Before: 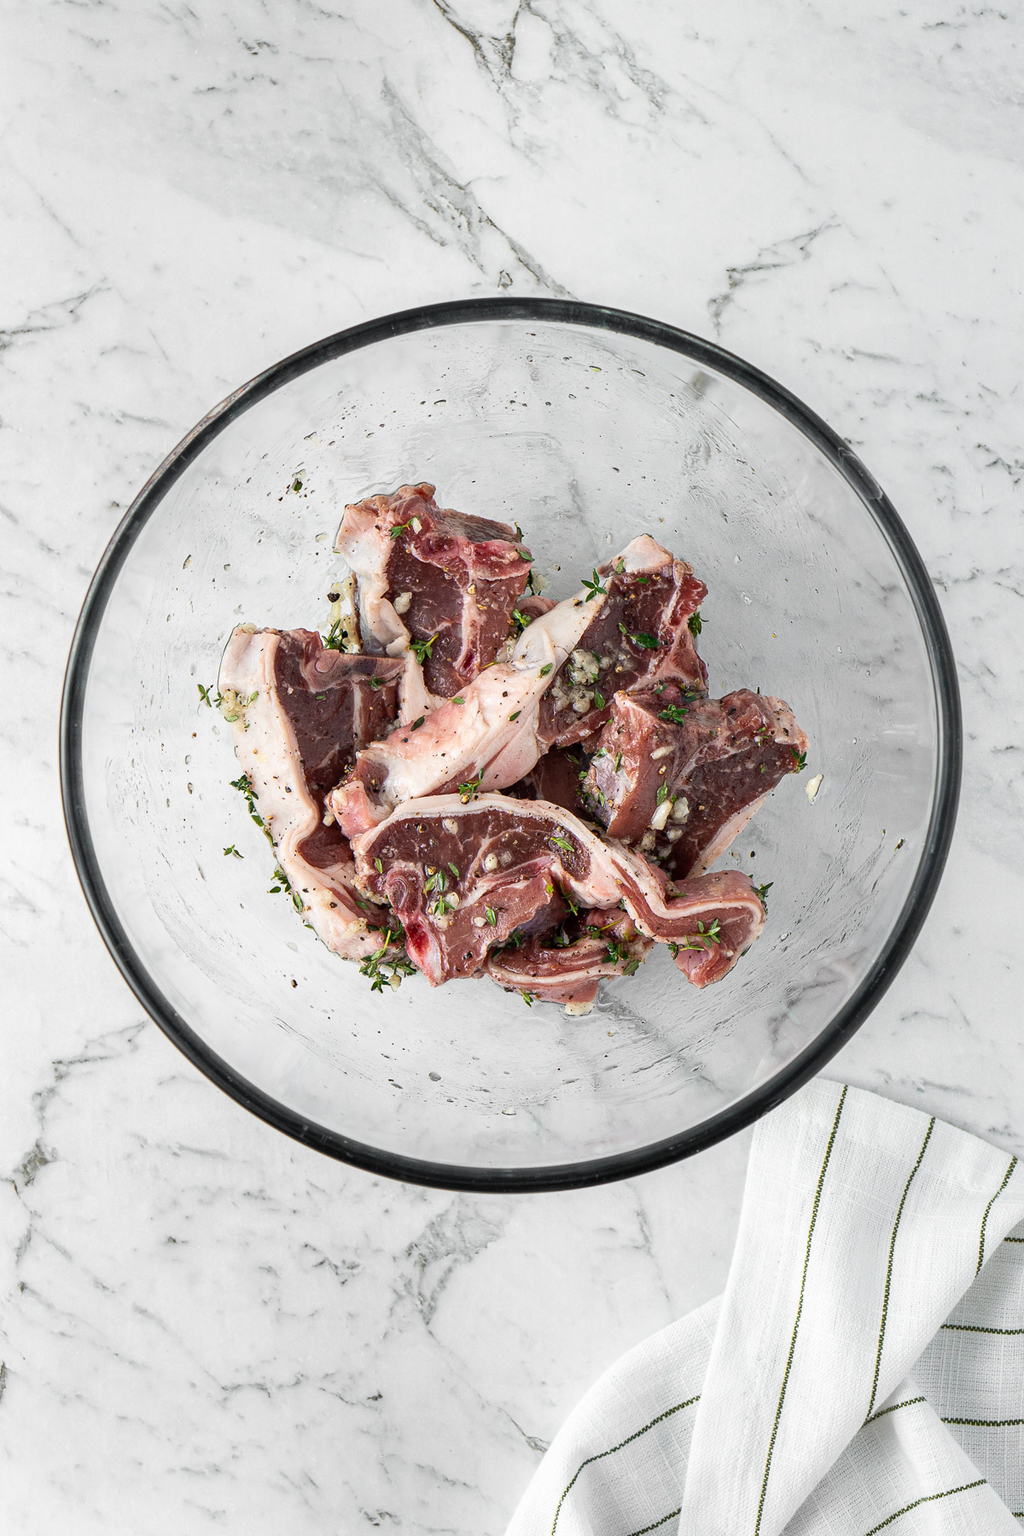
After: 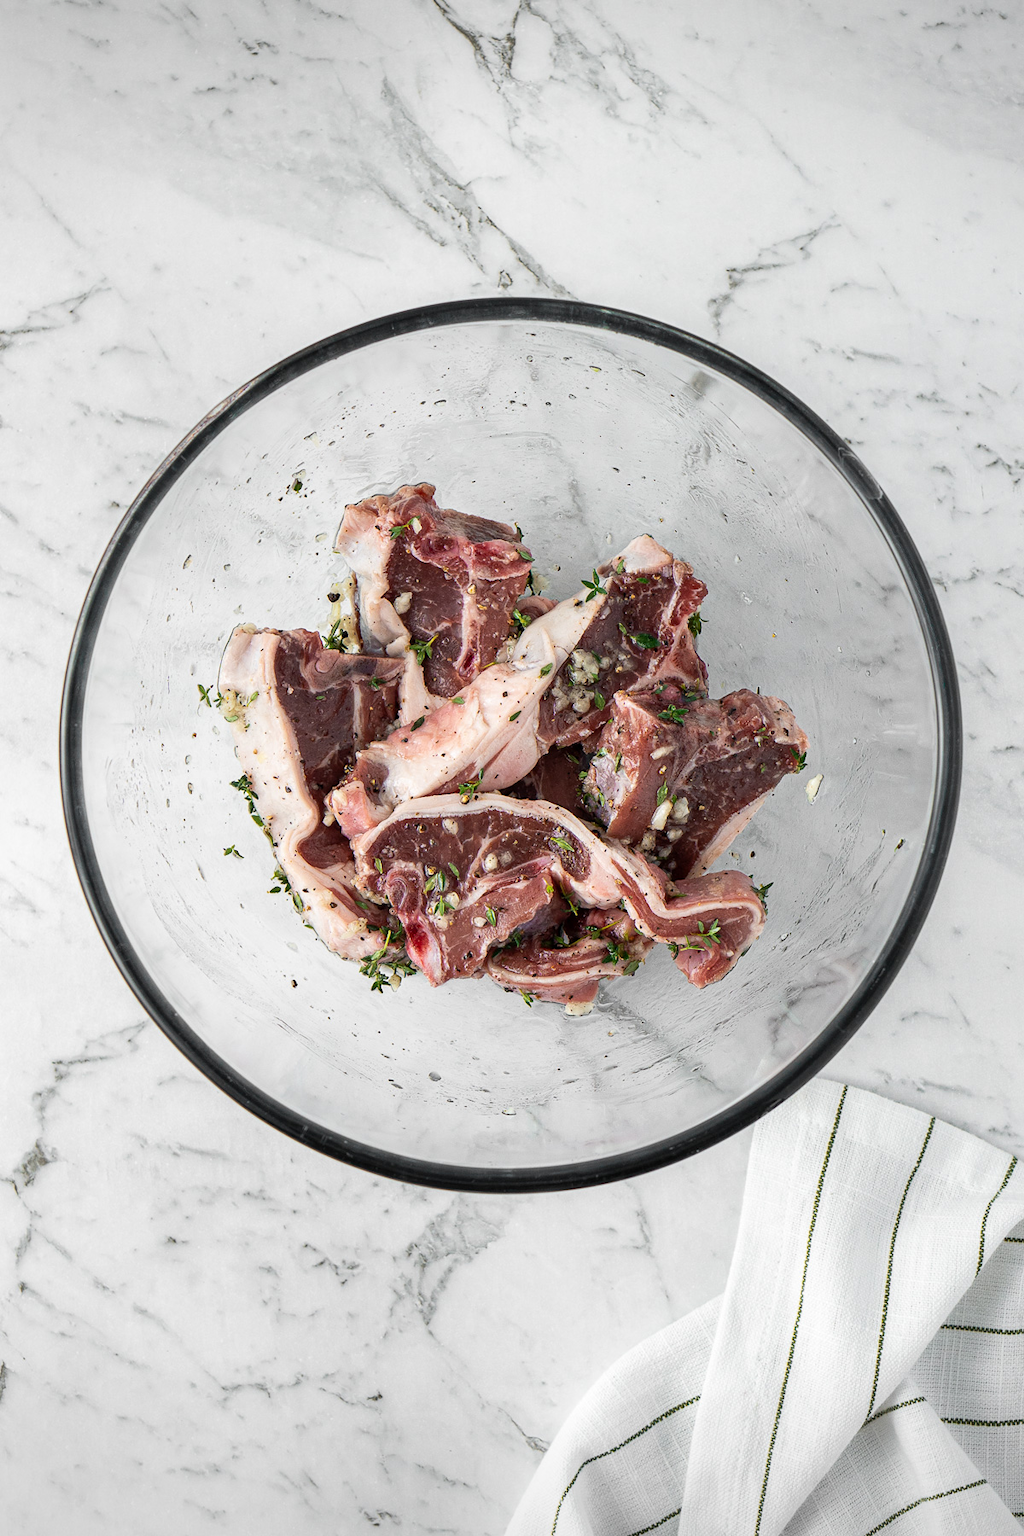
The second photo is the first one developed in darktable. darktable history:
vignetting: fall-off start 100.48%, fall-off radius 70.66%, width/height ratio 1.172, unbound false
